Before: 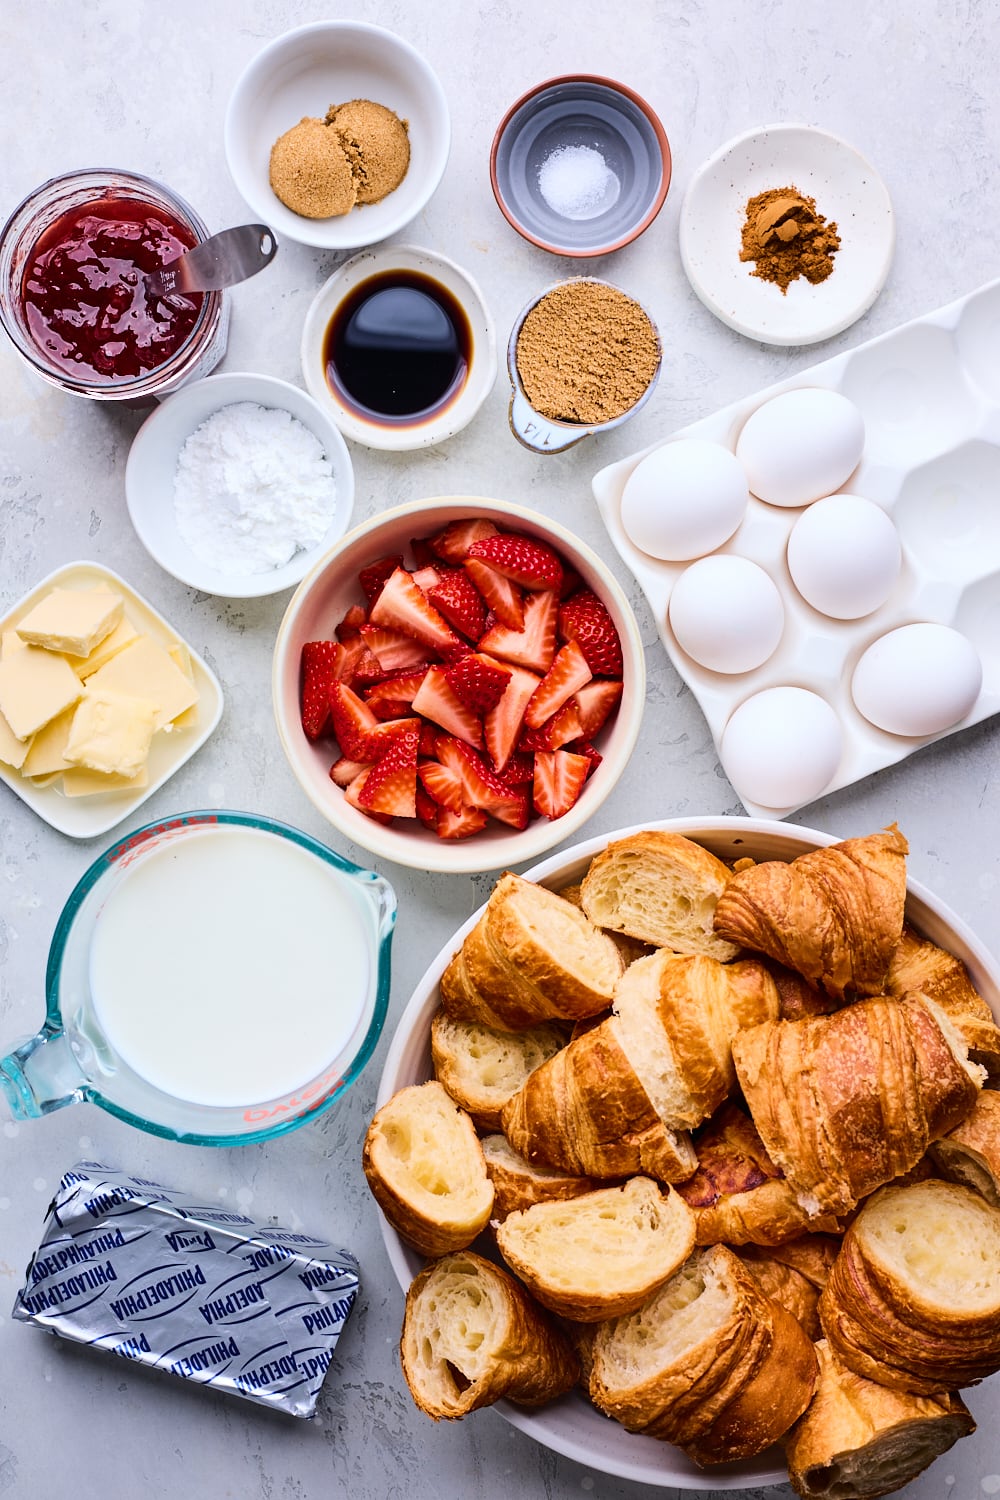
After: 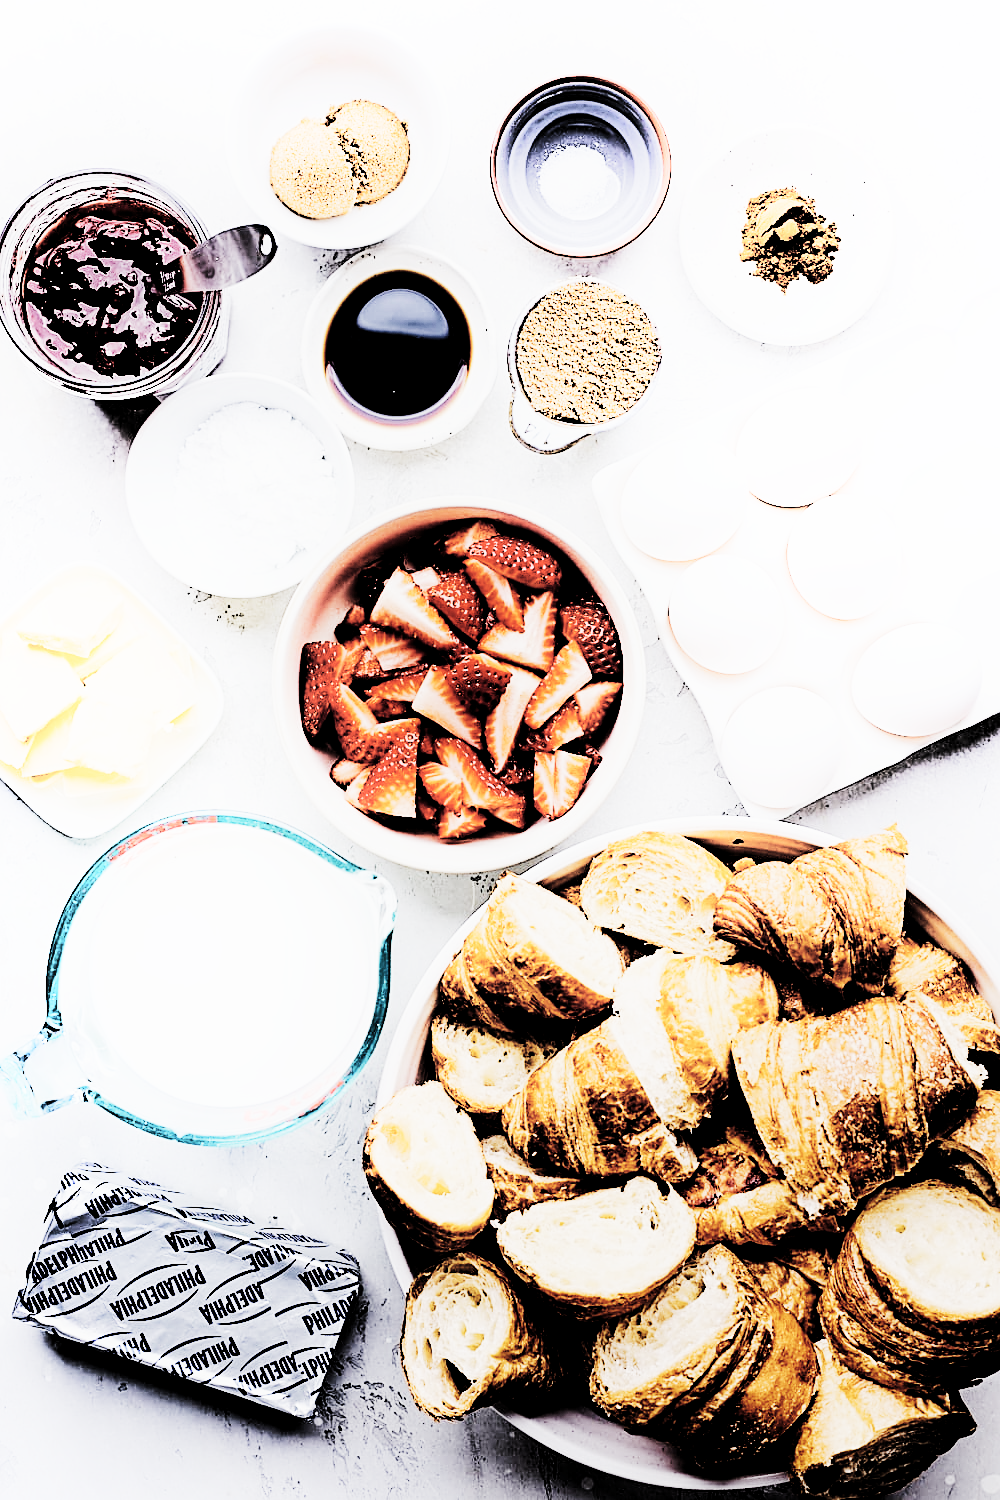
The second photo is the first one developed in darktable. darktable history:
shadows and highlights: shadows -40.15, highlights 62.88, soften with gaussian
filmic rgb: middle gray luminance 29%, black relative exposure -10.3 EV, white relative exposure 5.5 EV, threshold 6 EV, target black luminance 0%, hardness 3.95, latitude 2.04%, contrast 1.132, highlights saturation mix 5%, shadows ↔ highlights balance 15.11%, preserve chrominance no, color science v3 (2019), use custom middle-gray values true, iterations of high-quality reconstruction 0, enable highlight reconstruction true
tone equalizer: -8 EV -0.75 EV, -7 EV -0.7 EV, -6 EV -0.6 EV, -5 EV -0.4 EV, -3 EV 0.4 EV, -2 EV 0.6 EV, -1 EV 0.7 EV, +0 EV 0.75 EV, edges refinement/feathering 500, mask exposure compensation -1.57 EV, preserve details no
sharpen: on, module defaults
rgb levels: levels [[0.034, 0.472, 0.904], [0, 0.5, 1], [0, 0.5, 1]]
exposure: exposure 0.4 EV, compensate highlight preservation false
tone curve: curves: ch0 [(0, 0) (0.003, 0.005) (0.011, 0.011) (0.025, 0.02) (0.044, 0.03) (0.069, 0.041) (0.1, 0.062) (0.136, 0.089) (0.177, 0.135) (0.224, 0.189) (0.277, 0.259) (0.335, 0.373) (0.399, 0.499) (0.468, 0.622) (0.543, 0.724) (0.623, 0.807) (0.709, 0.868) (0.801, 0.916) (0.898, 0.964) (1, 1)], preserve colors none
color correction: saturation 0.57
